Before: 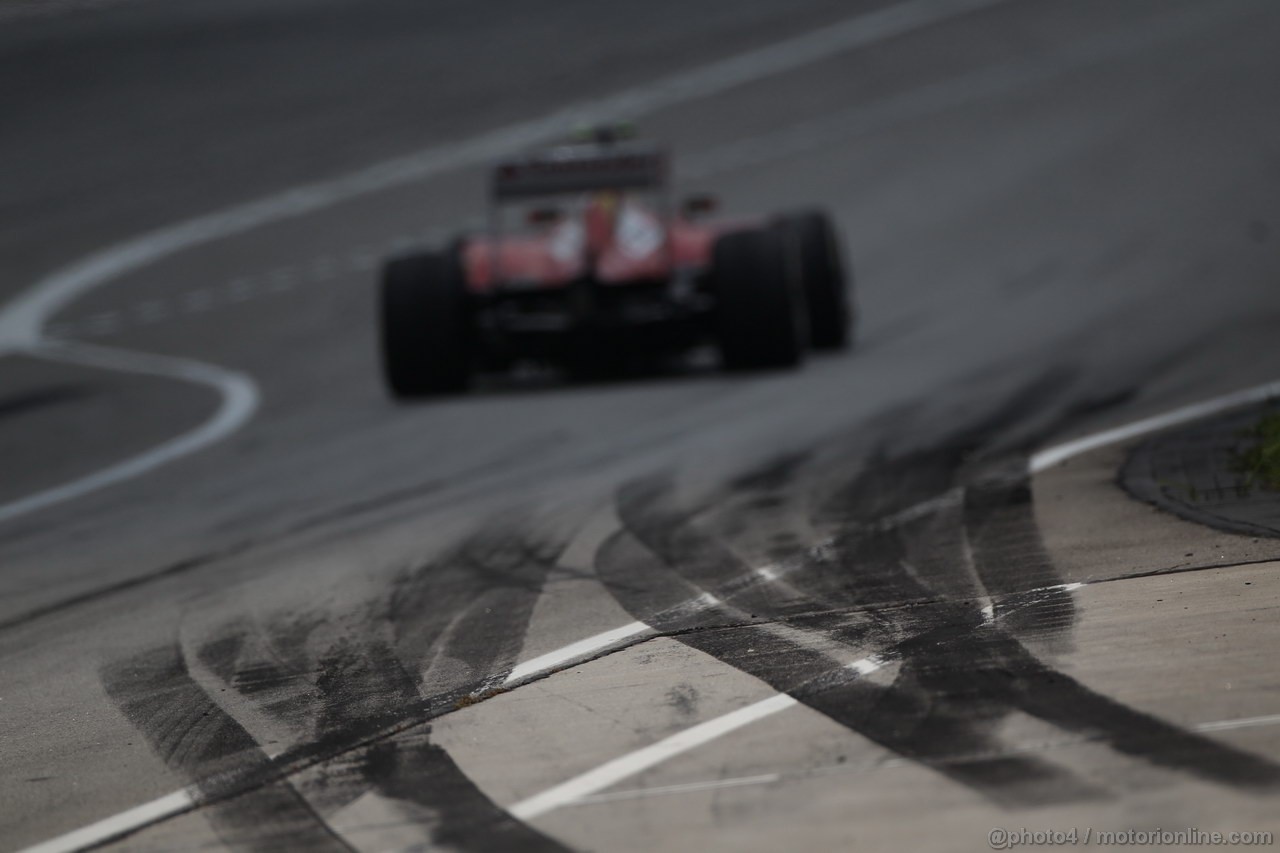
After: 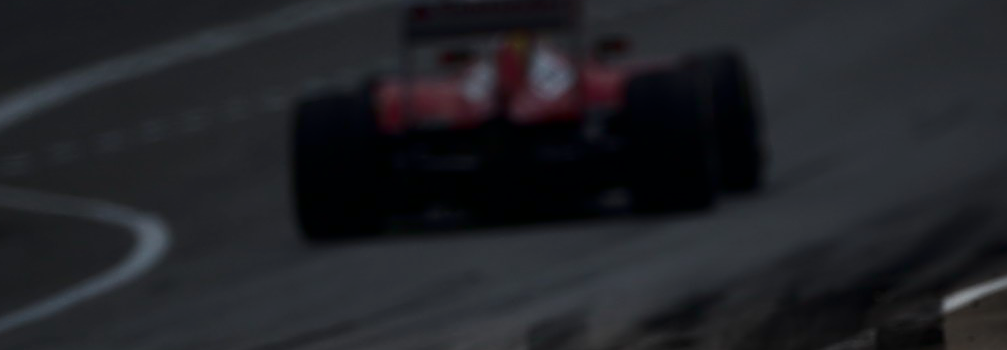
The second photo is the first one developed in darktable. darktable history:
contrast brightness saturation: contrast 0.098, brightness -0.273, saturation 0.147
sharpen: amount 0.49
crop: left 6.948%, top 18.744%, right 14.342%, bottom 40.136%
